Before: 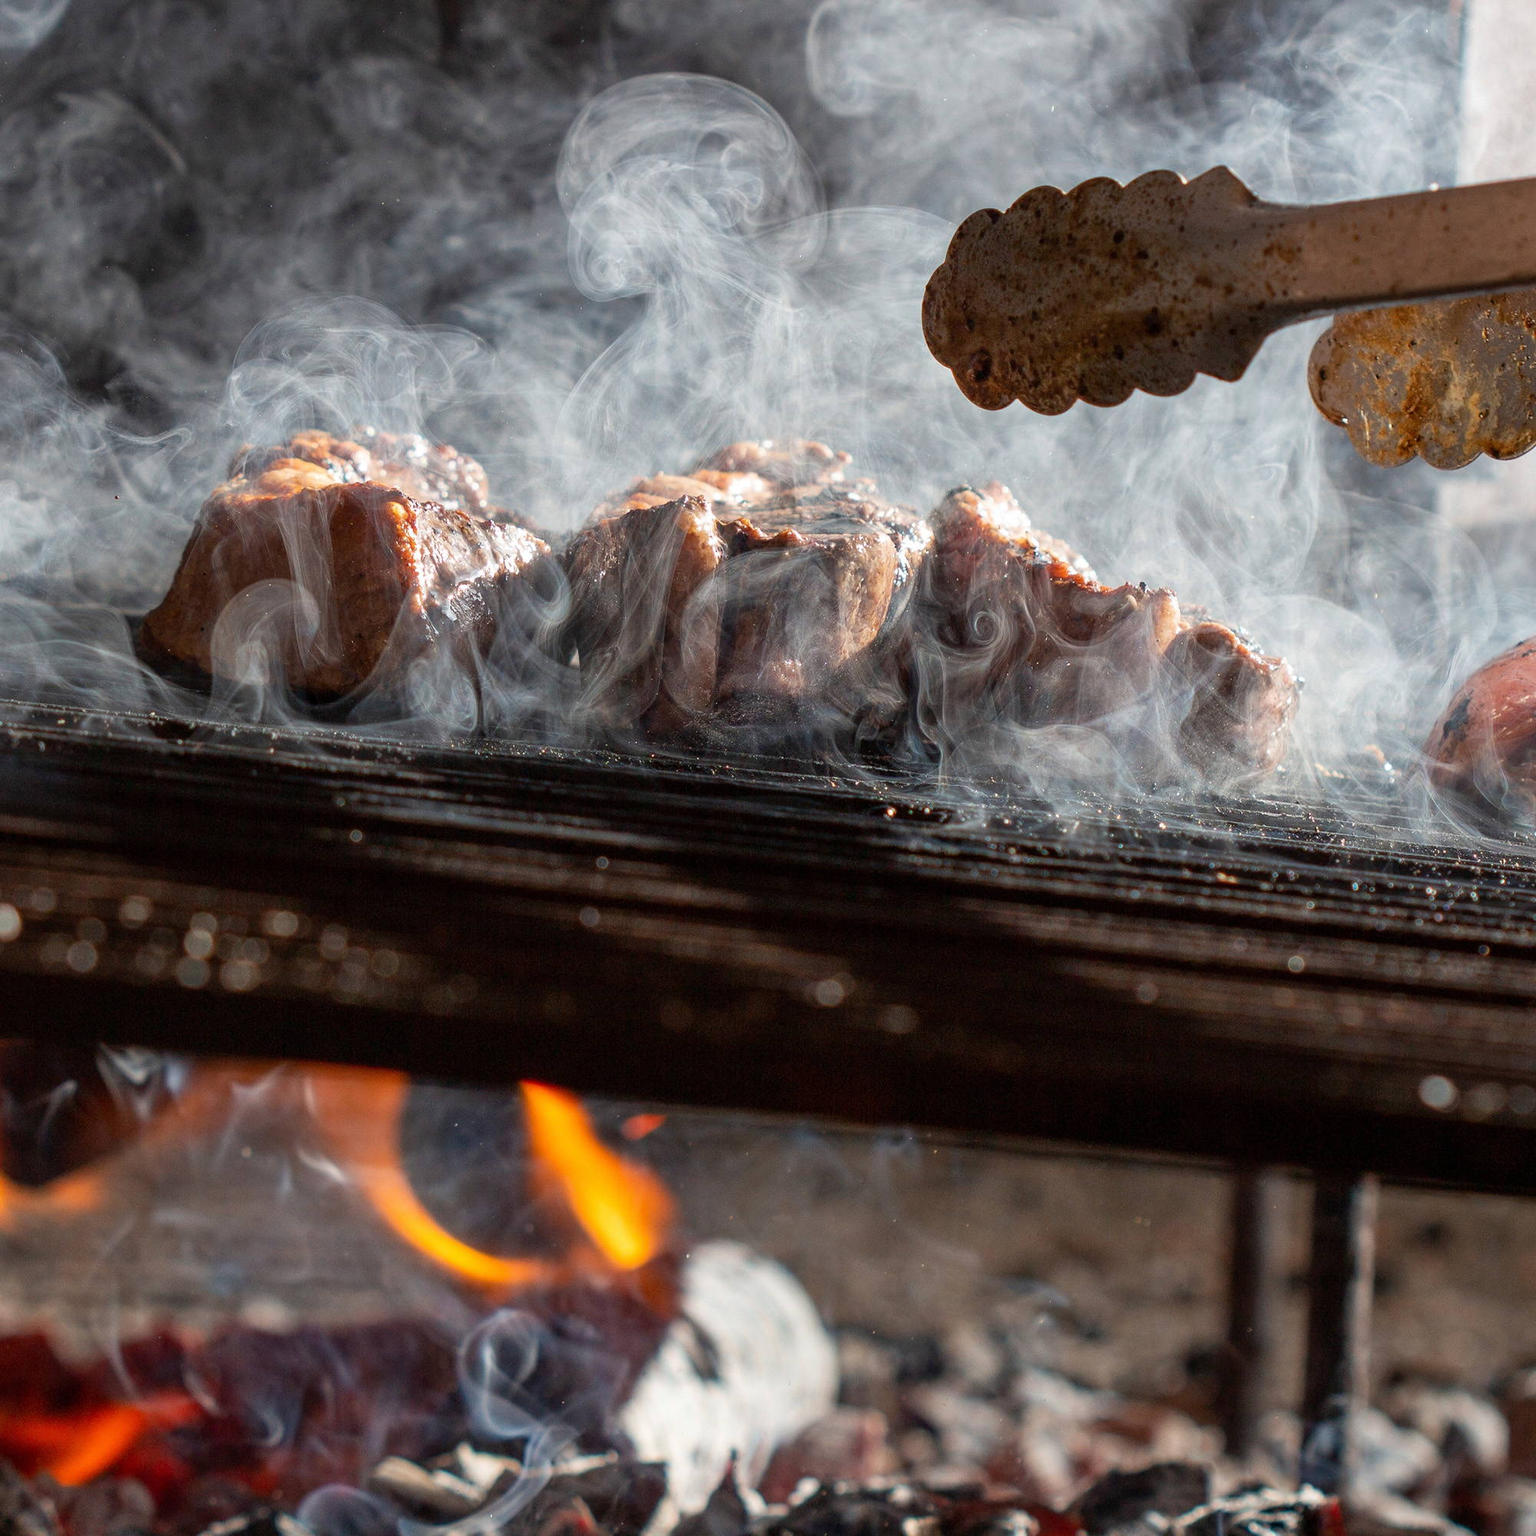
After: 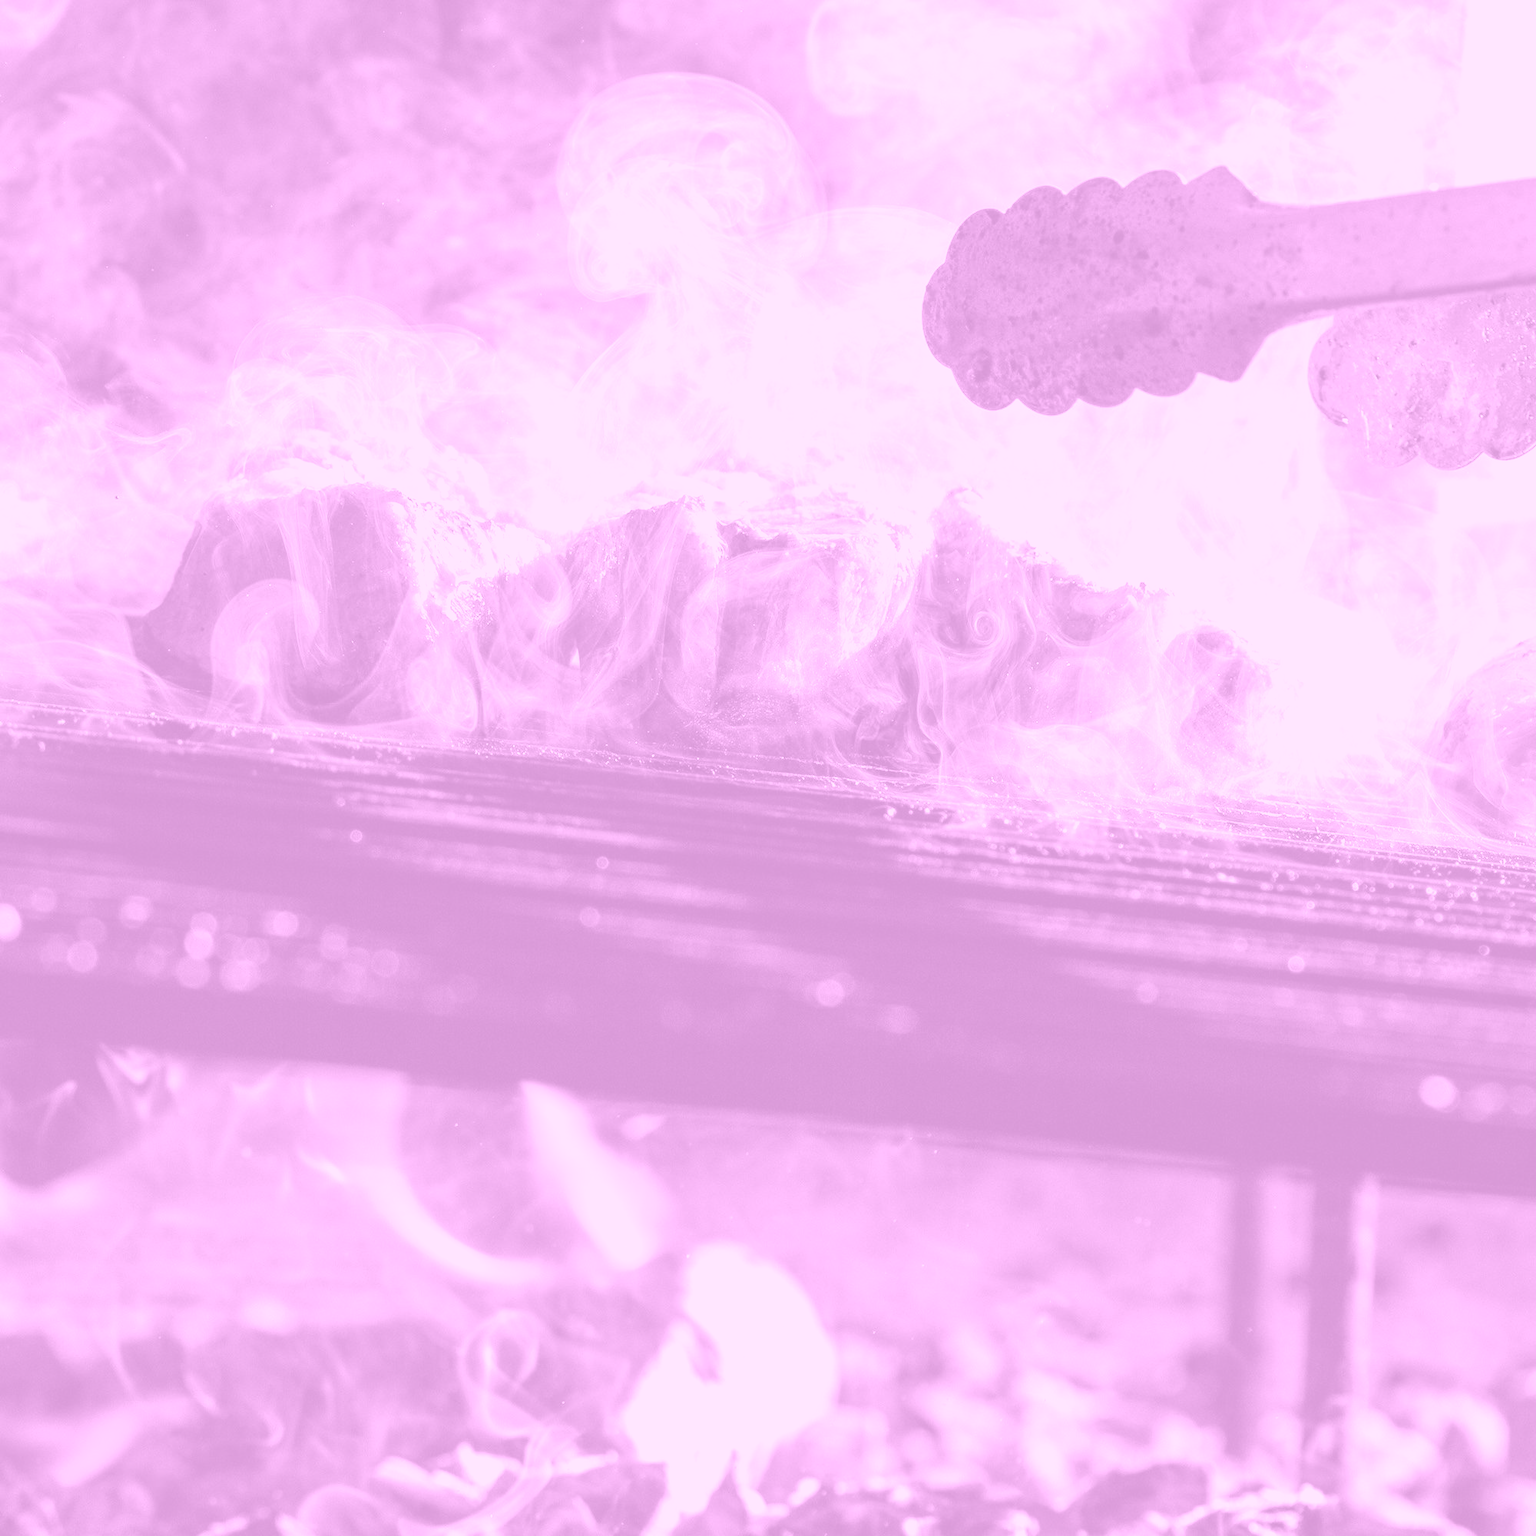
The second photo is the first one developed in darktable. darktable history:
exposure: black level correction -0.005, exposure 1.002 EV, compensate highlight preservation false
velvia: strength 15%
colorize: hue 331.2°, saturation 75%, source mix 30.28%, lightness 70.52%, version 1
